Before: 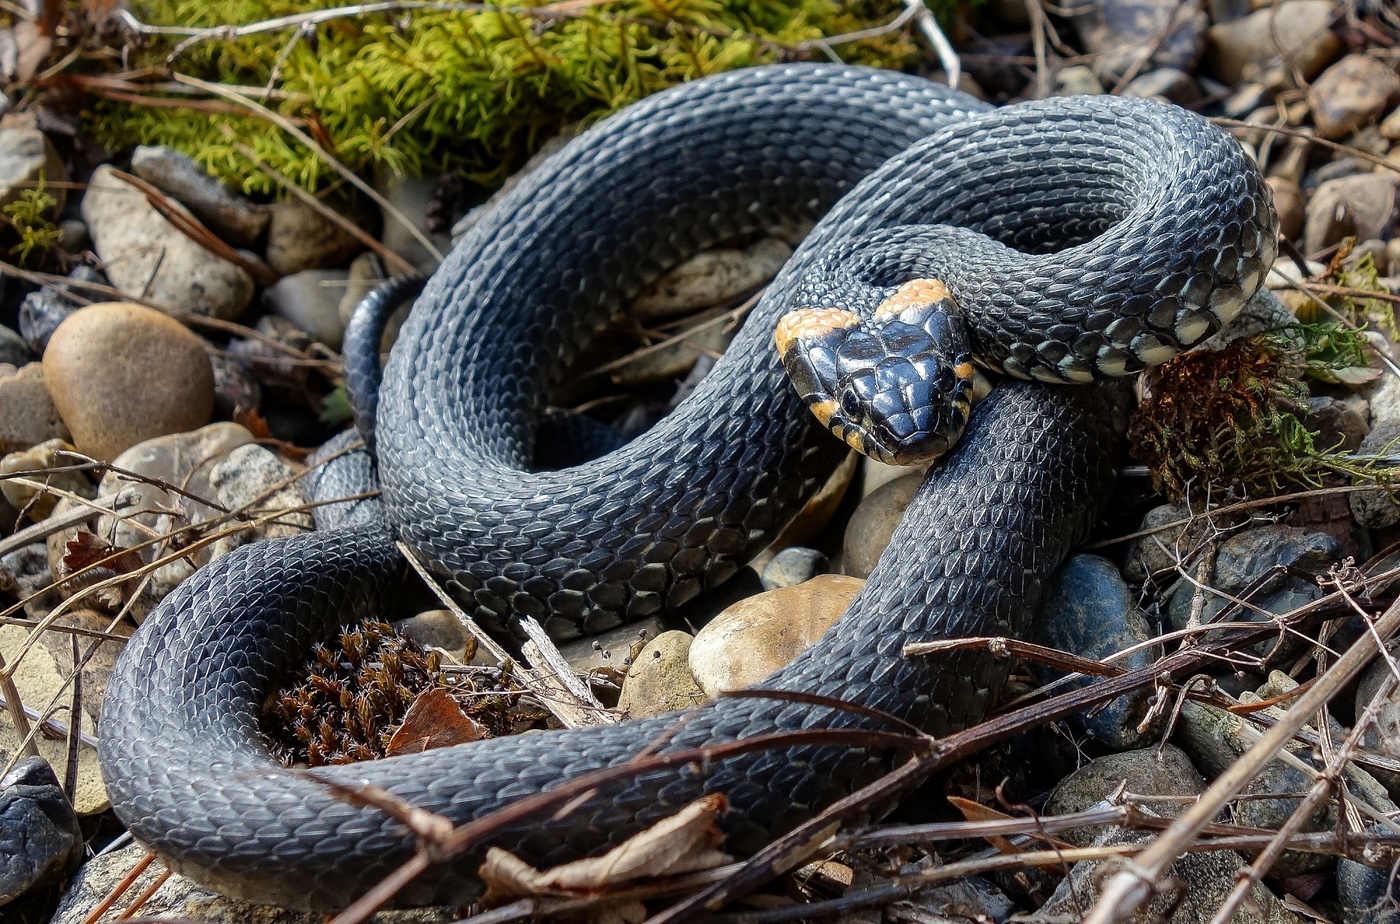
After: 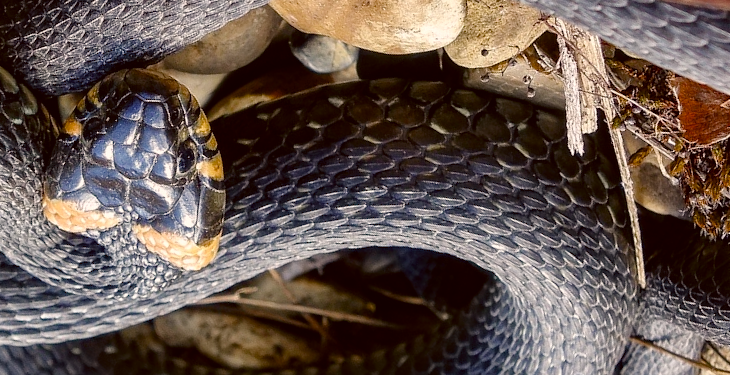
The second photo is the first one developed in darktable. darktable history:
color correction: highlights a* 6.39, highlights b* 8.32, shadows a* 6.27, shadows b* 7.33, saturation 0.921
crop and rotate: angle 147.55°, left 9.176%, top 15.687%, right 4.396%, bottom 17.011%
color balance rgb: perceptual saturation grading › global saturation 20%, perceptual saturation grading › highlights -24.85%, perceptual saturation grading › shadows 49.965%
